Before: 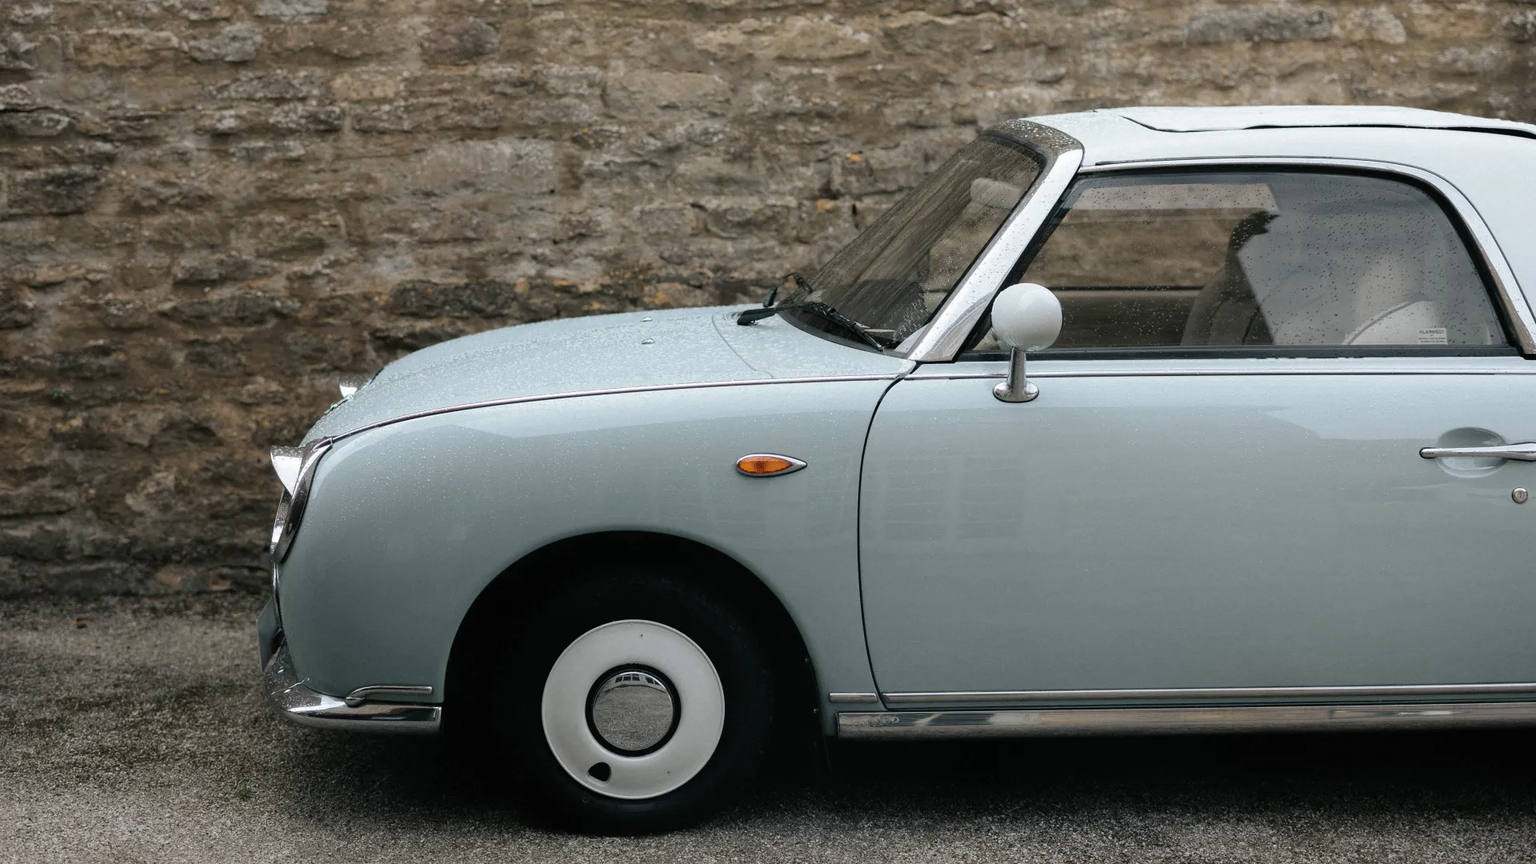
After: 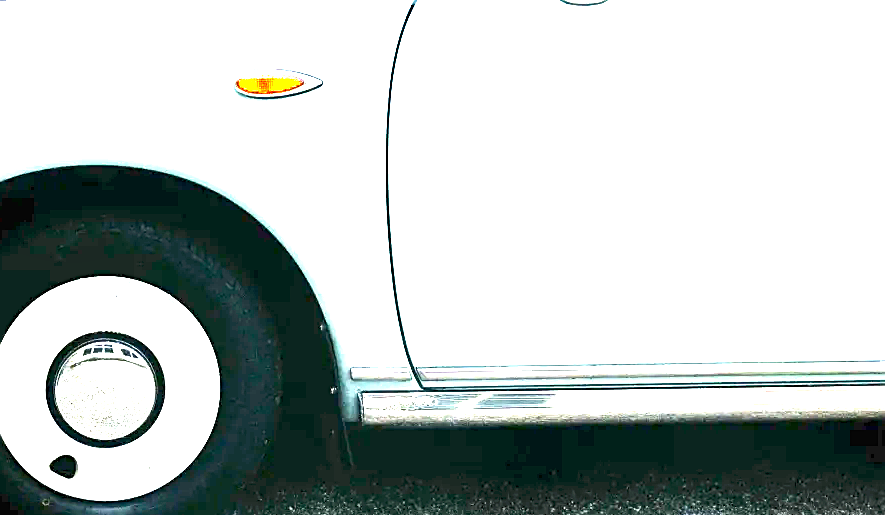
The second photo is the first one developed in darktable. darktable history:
crop: left 35.763%, top 46.147%, right 18.107%, bottom 6.097%
sharpen: on, module defaults
exposure: black level correction 0.001, exposure 2.695 EV, compensate highlight preservation false
shadows and highlights: shadows 11.9, white point adjustment 1.19, highlights -0.935, soften with gaussian
contrast brightness saturation: saturation 0.13
color balance rgb: power › hue 71.97°, perceptual saturation grading › global saturation 20%, perceptual saturation grading › highlights -25.075%, perceptual saturation grading › shadows 24.947%, perceptual brilliance grading › global brilliance 29.752%, perceptual brilliance grading › highlights 12.159%, perceptual brilliance grading › mid-tones 24.86%, global vibrance 20%
